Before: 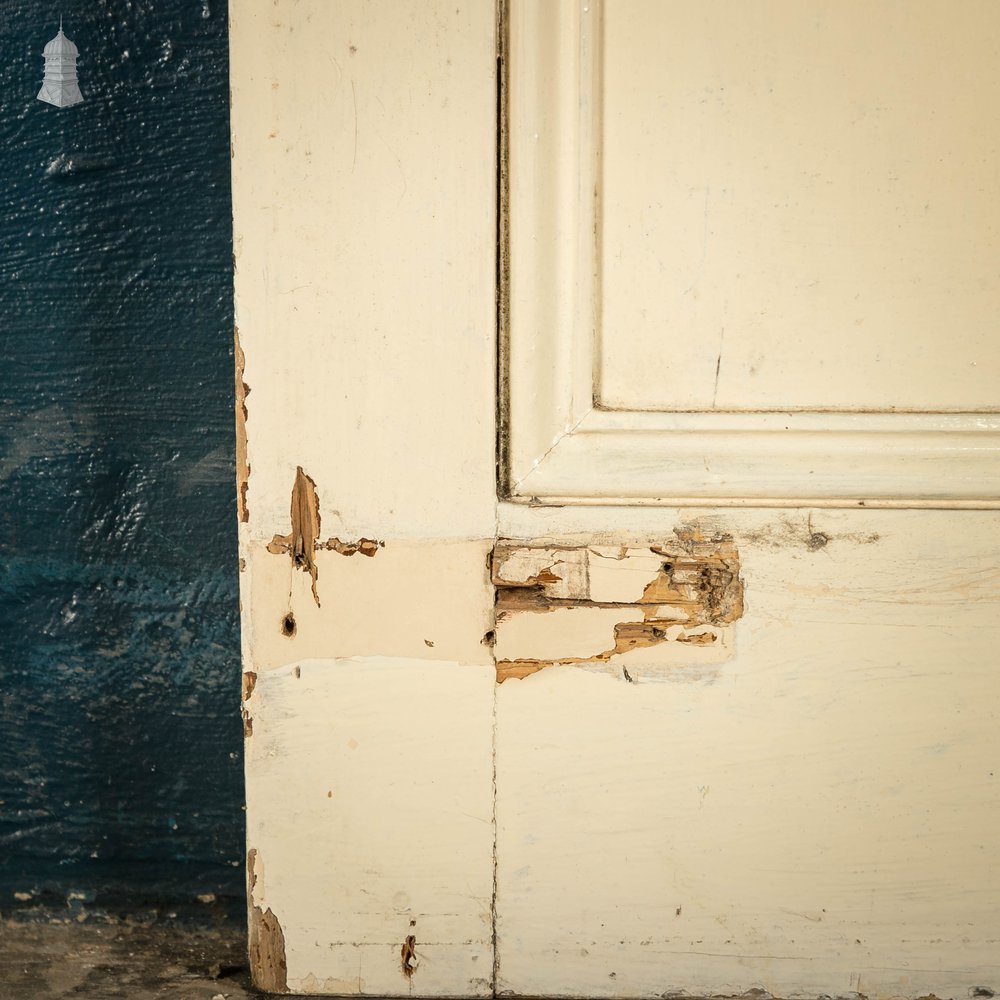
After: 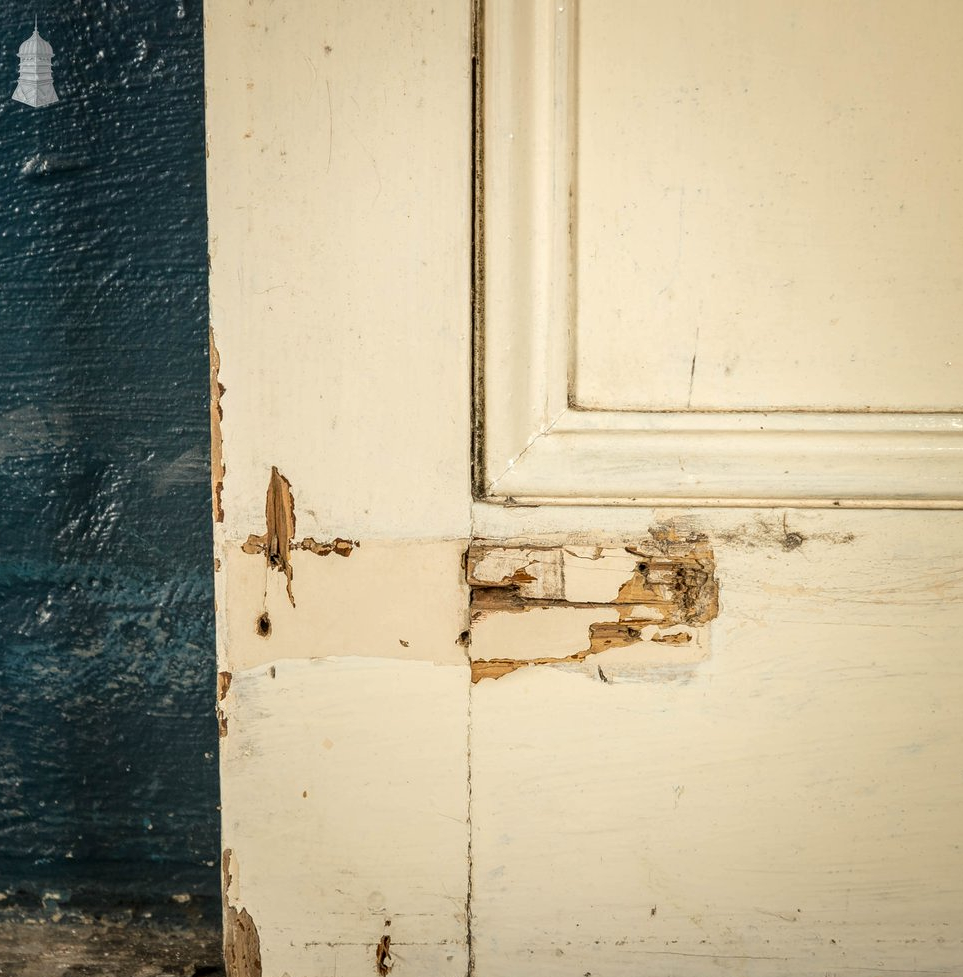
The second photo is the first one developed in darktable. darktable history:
crop and rotate: left 2.536%, right 1.107%, bottom 2.246%
local contrast: on, module defaults
